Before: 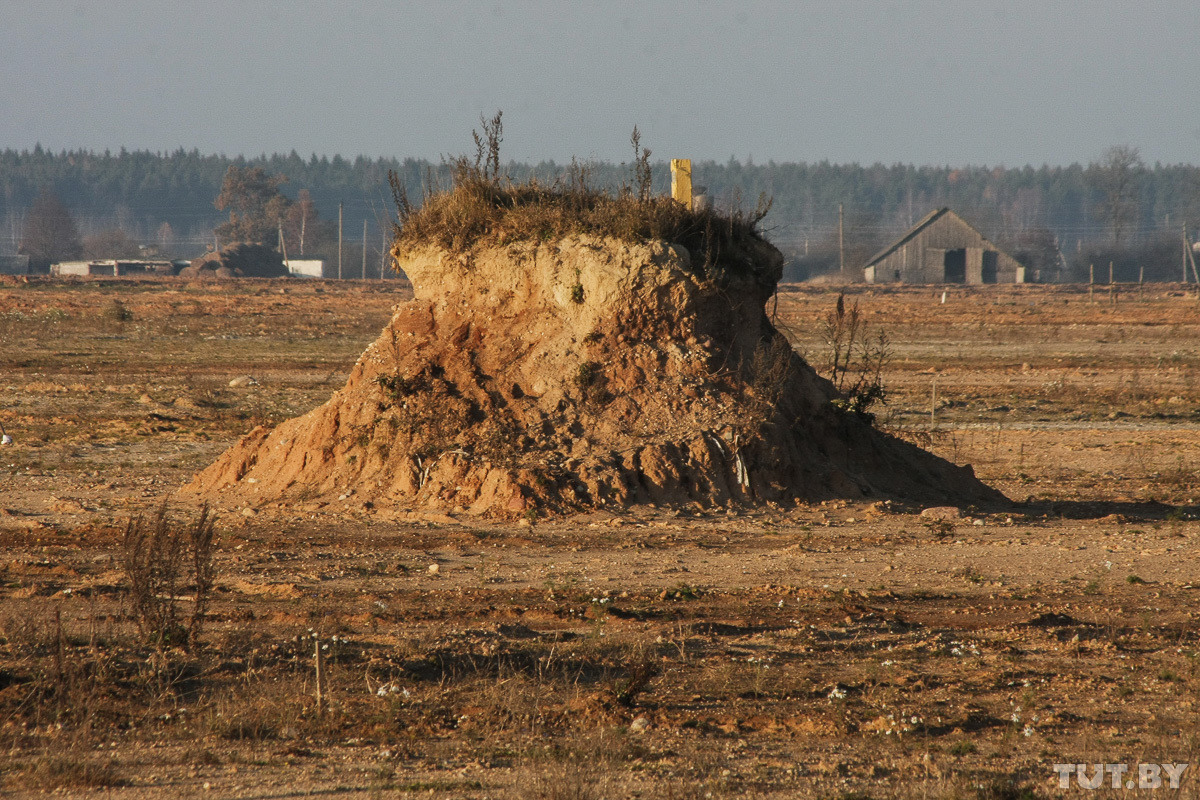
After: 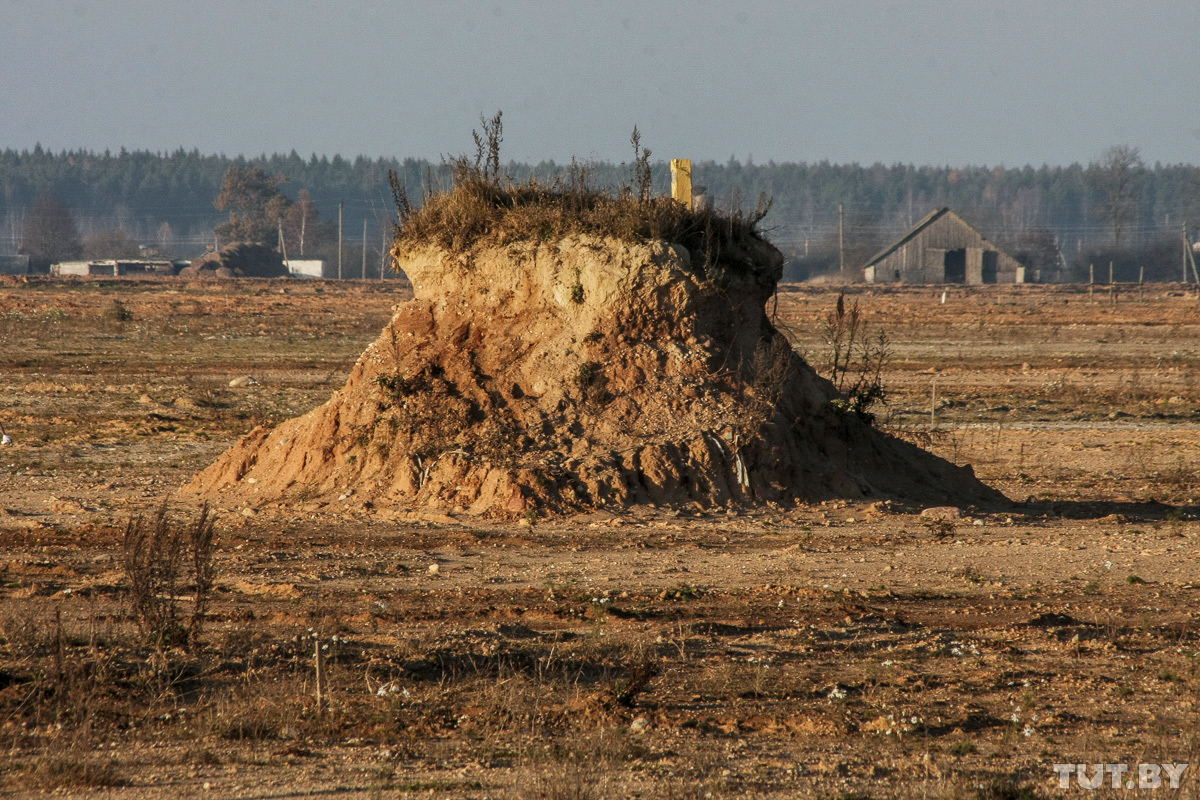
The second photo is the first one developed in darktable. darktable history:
local contrast: on, module defaults
white balance: red 0.982, blue 1.018
